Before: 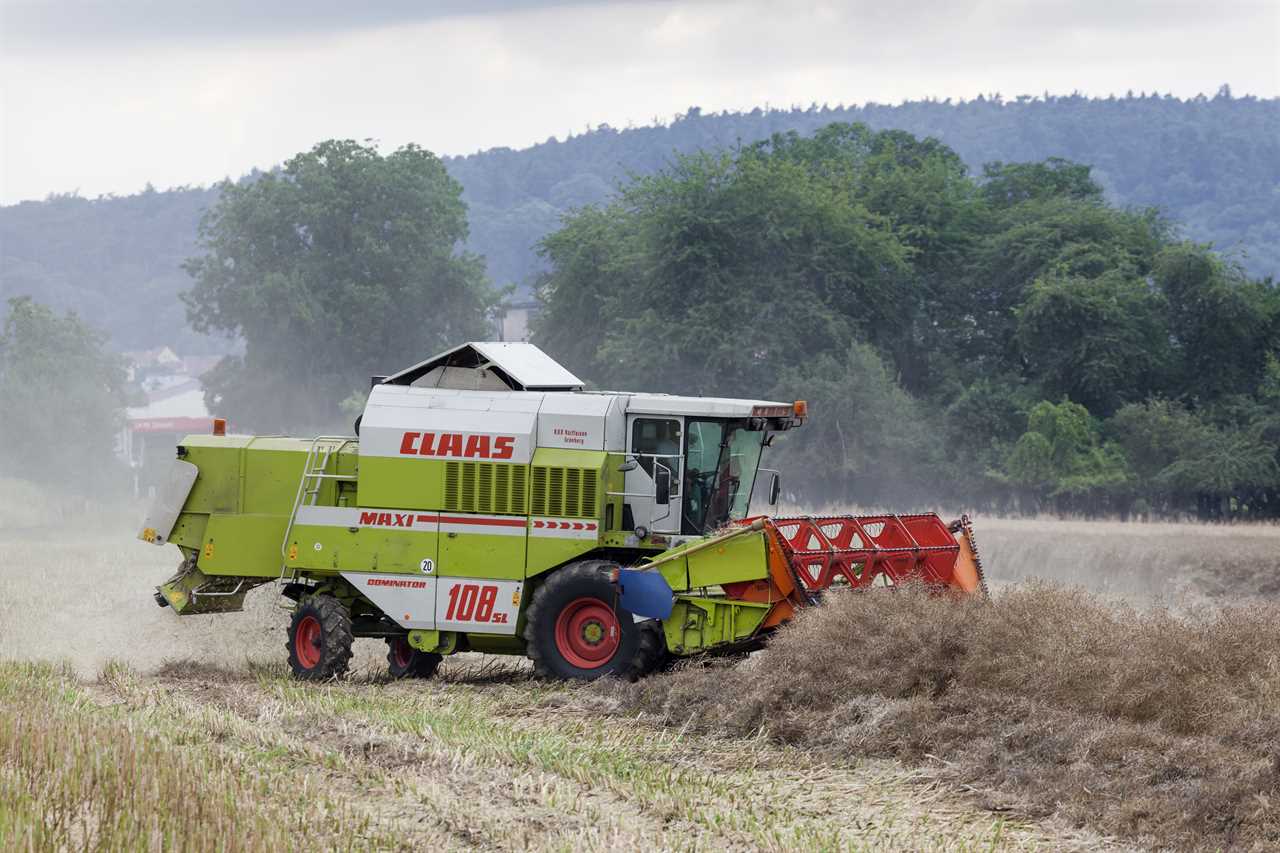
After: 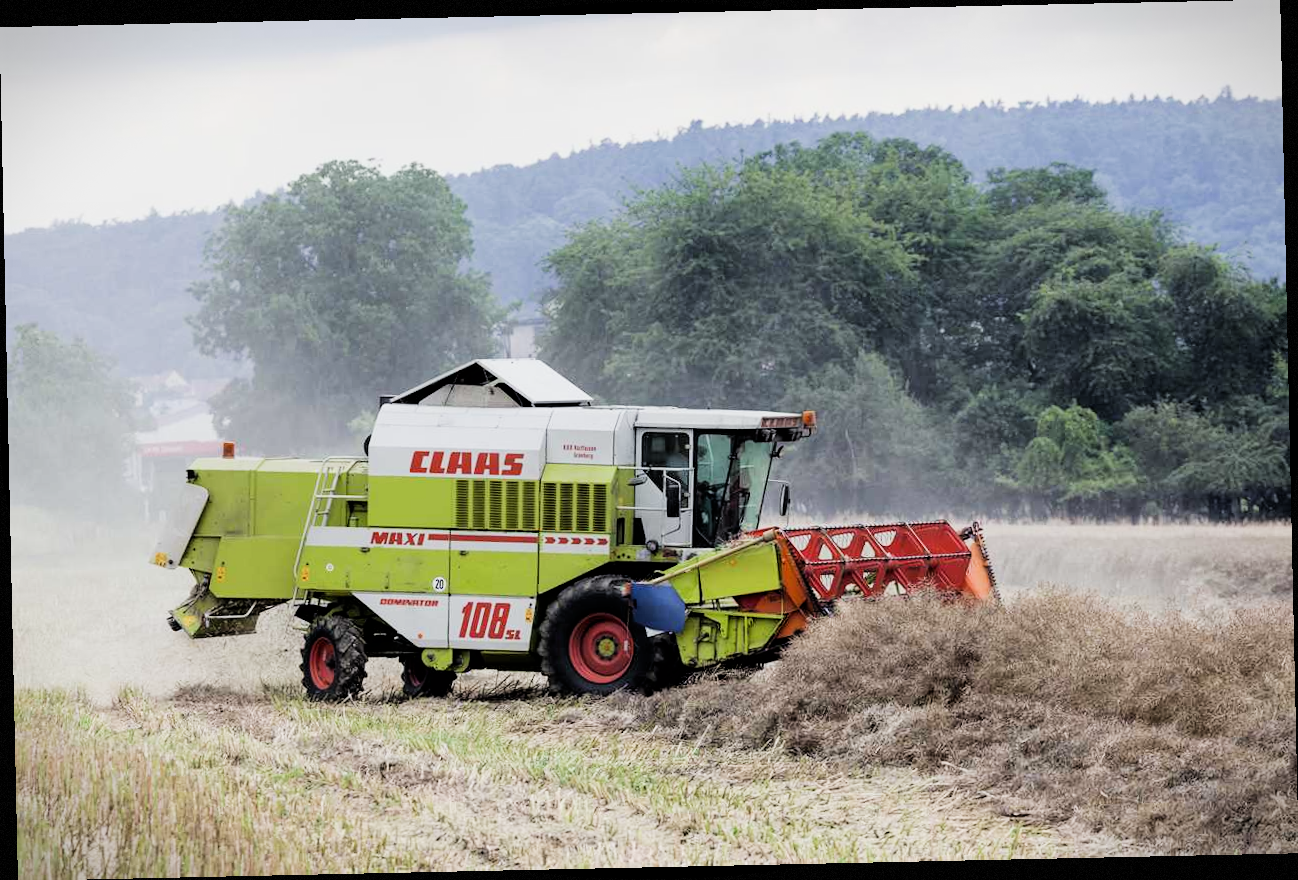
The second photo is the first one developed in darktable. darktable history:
rotate and perspective: rotation -1.24°, automatic cropping off
exposure: black level correction 0.001, exposure 0.5 EV, compensate exposure bias true, compensate highlight preservation false
vignetting: fall-off start 100%, brightness -0.406, saturation -0.3, width/height ratio 1.324, dithering 8-bit output, unbound false
filmic rgb: black relative exposure -5 EV, hardness 2.88, contrast 1.3, highlights saturation mix -30%
